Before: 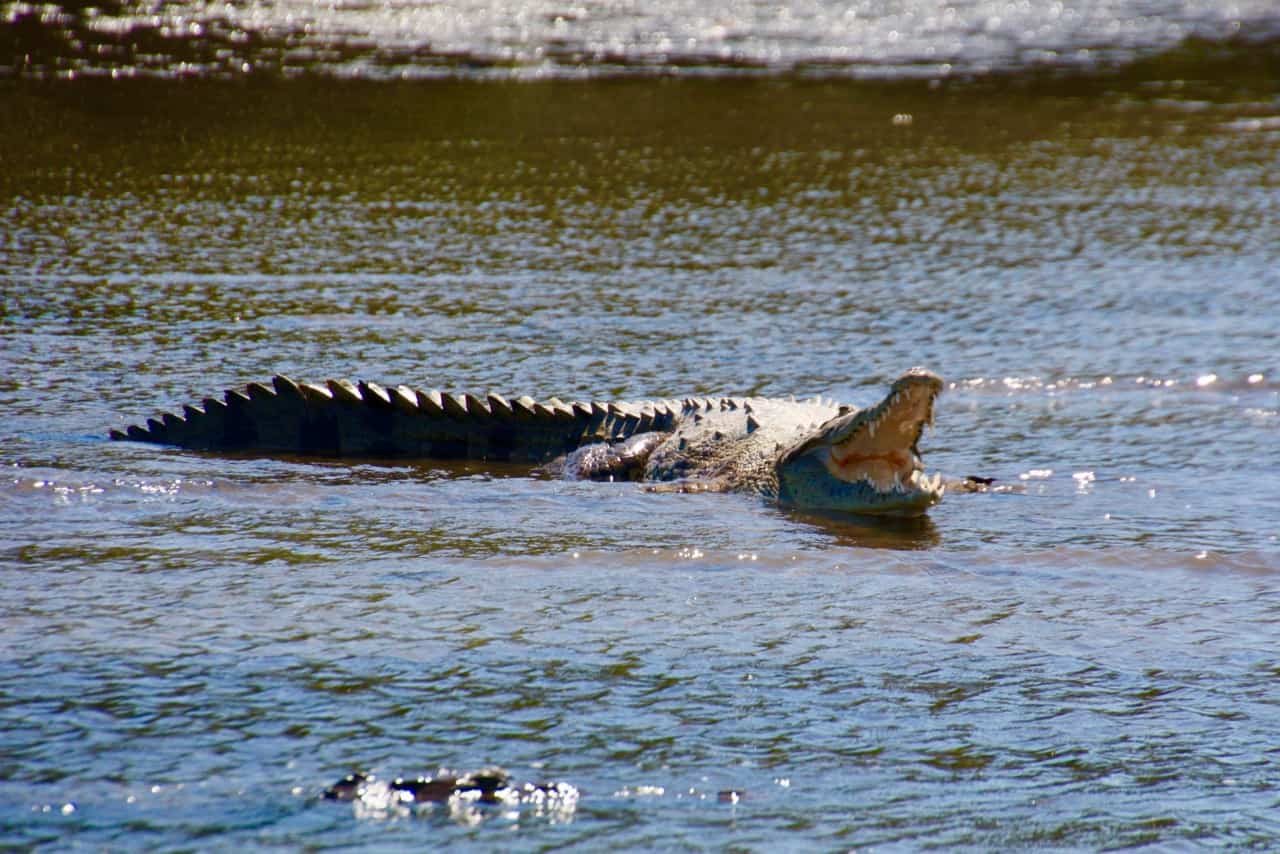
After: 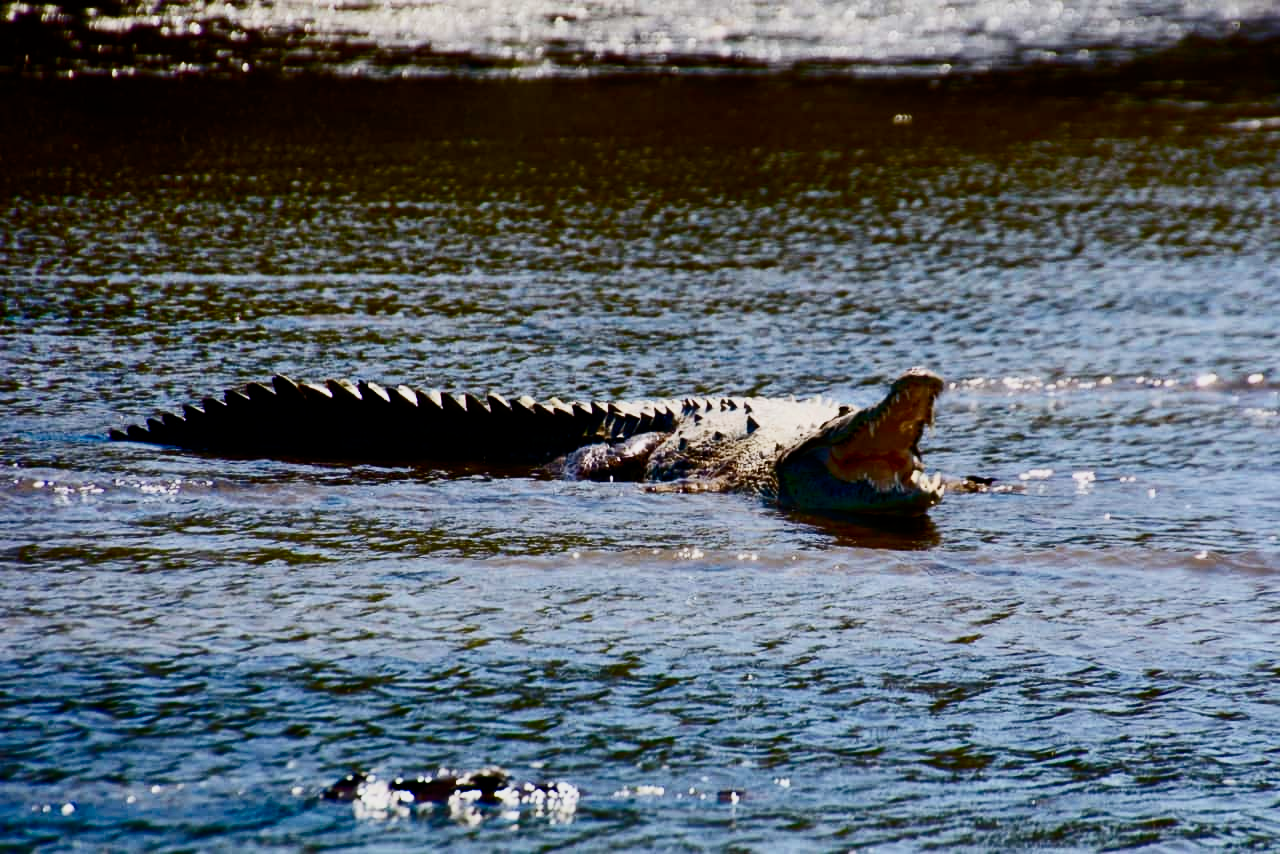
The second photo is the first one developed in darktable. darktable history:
contrast brightness saturation: contrast 0.4, brightness 0.1, saturation 0.21
filmic rgb: middle gray luminance 29%, black relative exposure -10.3 EV, white relative exposure 5.5 EV, threshold 6 EV, target black luminance 0%, hardness 3.95, latitude 2.04%, contrast 1.132, highlights saturation mix 5%, shadows ↔ highlights balance 15.11%, add noise in highlights 0, preserve chrominance no, color science v3 (2019), use custom middle-gray values true, iterations of high-quality reconstruction 0, contrast in highlights soft, enable highlight reconstruction true
